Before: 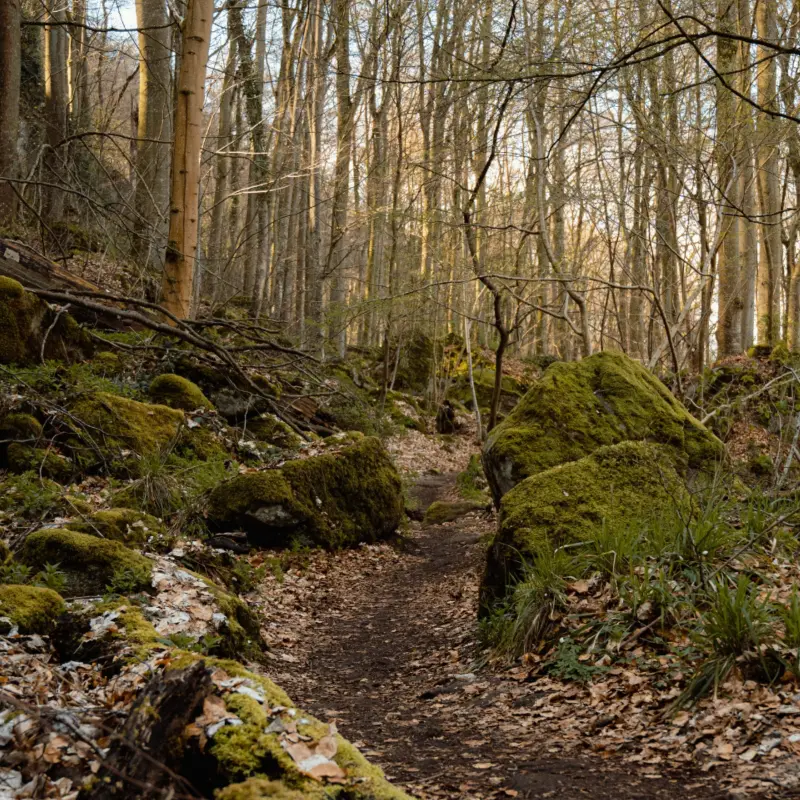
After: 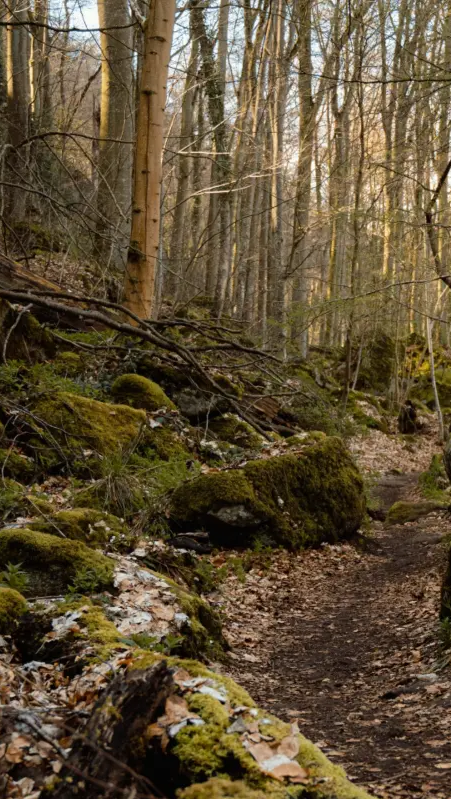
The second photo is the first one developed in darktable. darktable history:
crop: left 4.826%, right 38.674%
